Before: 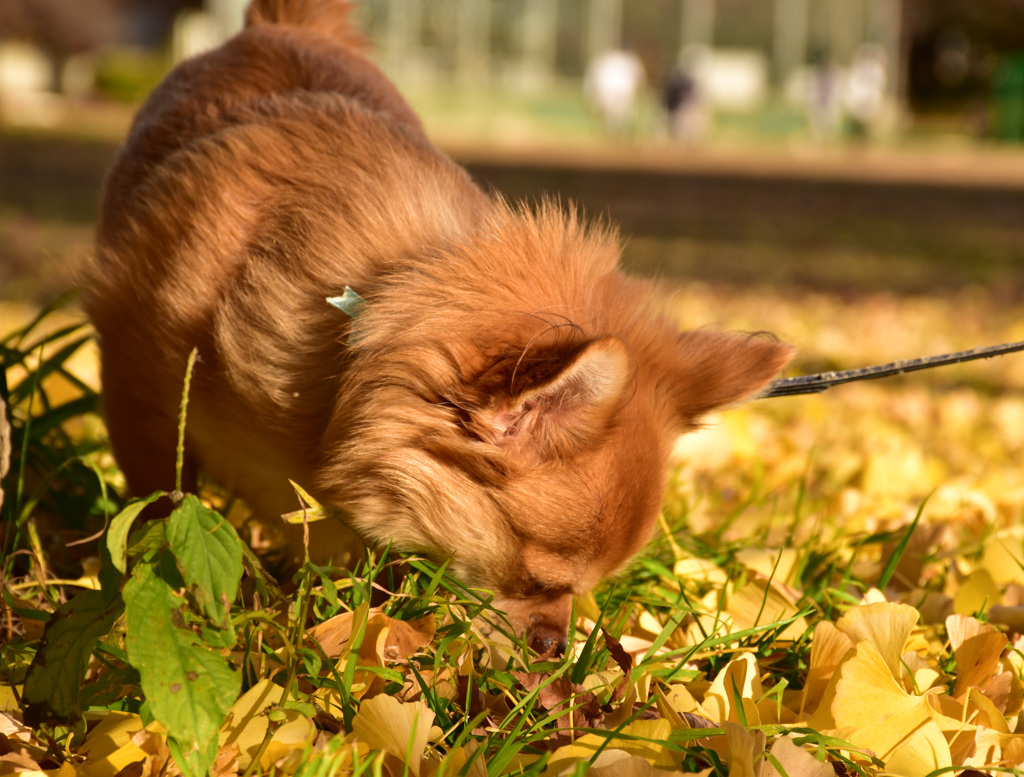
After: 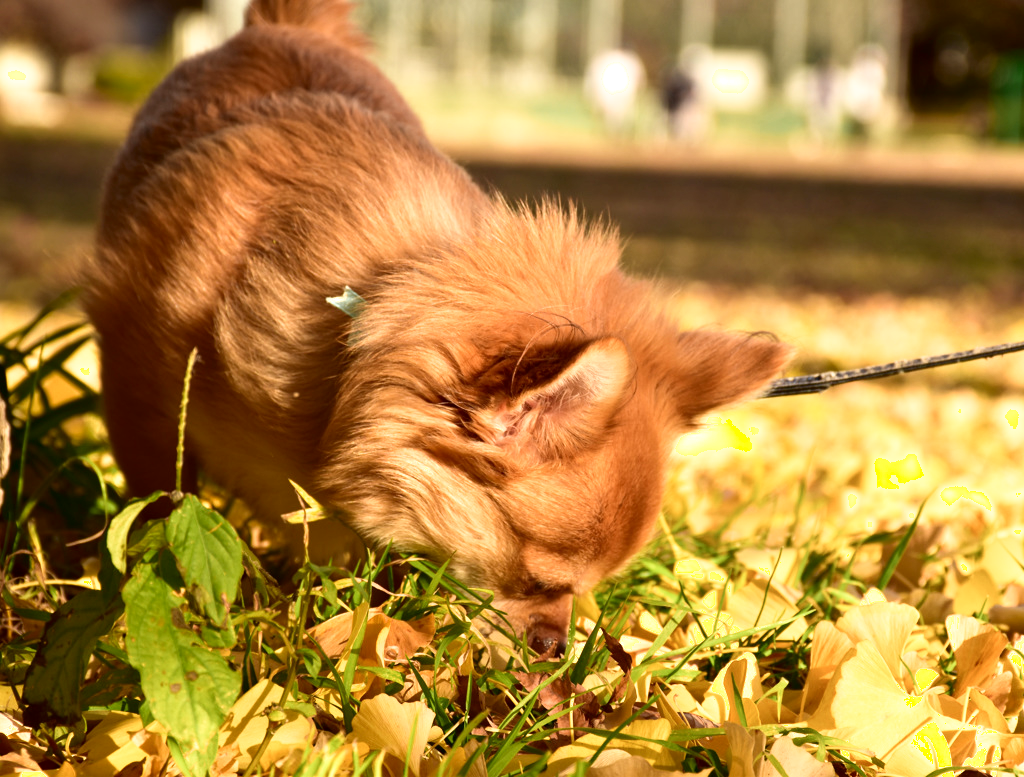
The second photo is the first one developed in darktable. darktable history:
exposure: black level correction 0, exposure 0.498 EV, compensate highlight preservation false
shadows and highlights: shadows -62.39, white point adjustment -5.31, highlights 60.47
